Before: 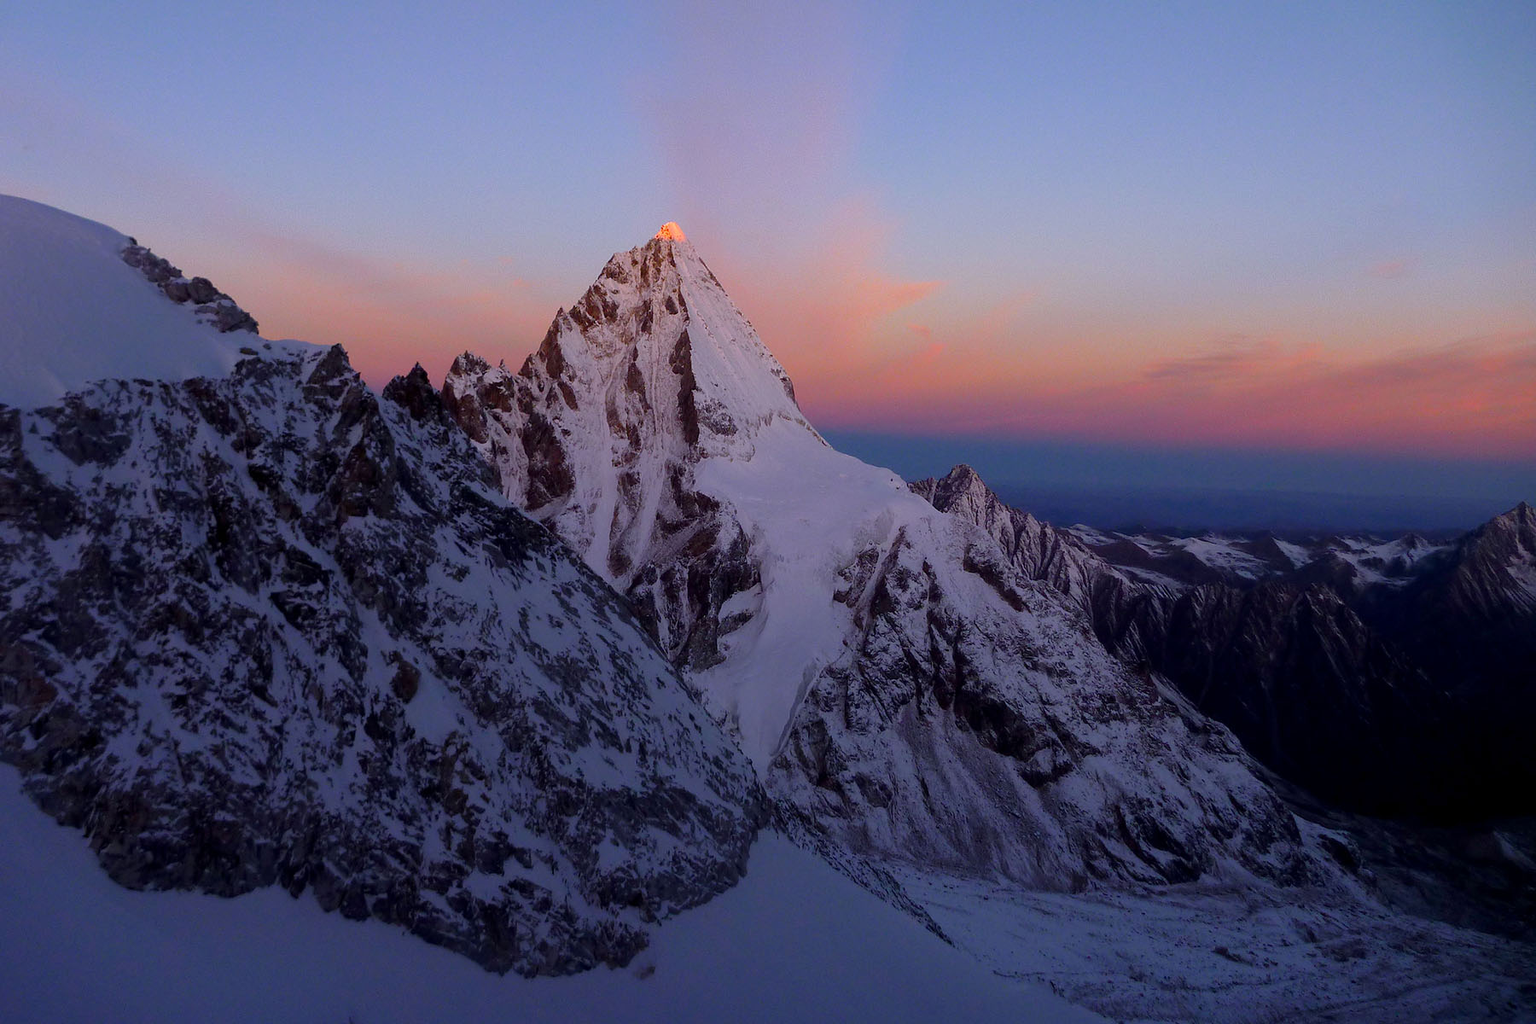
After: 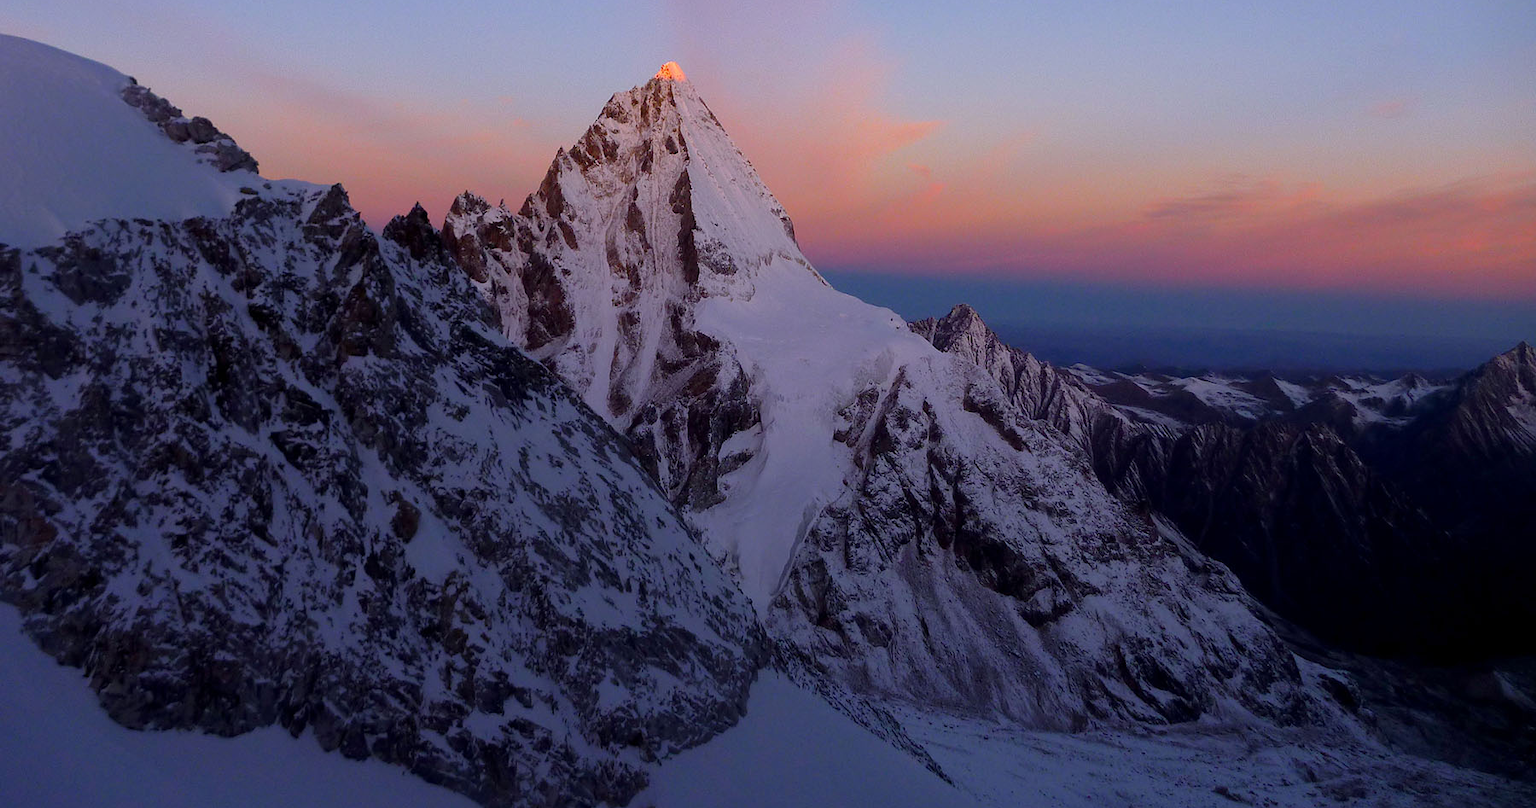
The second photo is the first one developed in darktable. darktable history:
crop and rotate: top 15.741%, bottom 5.329%
